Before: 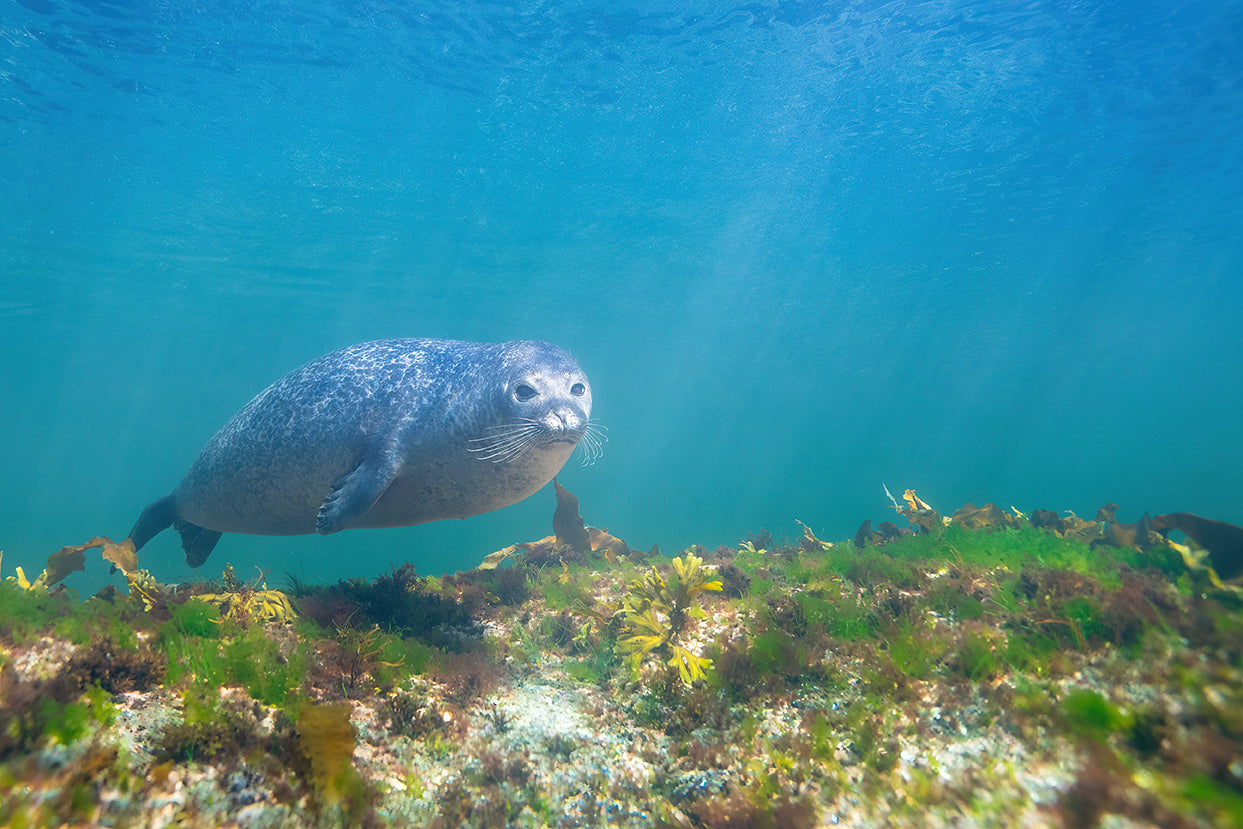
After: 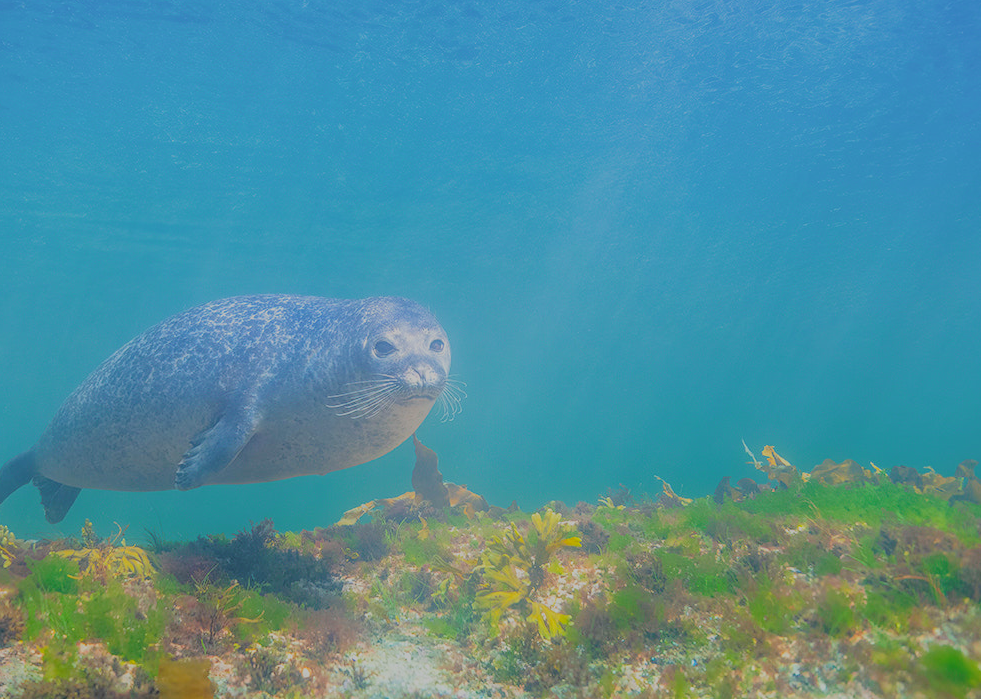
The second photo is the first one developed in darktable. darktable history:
local contrast: highlights 72%, shadows 18%, midtone range 0.19
shadows and highlights: shadows 33.56, highlights -47.18, compress 49.74%, soften with gaussian
filmic rgb: black relative exposure -8.87 EV, white relative exposure 4.98 EV, target black luminance 0%, hardness 3.78, latitude 66.35%, contrast 0.819, highlights saturation mix 11.02%, shadows ↔ highlights balance 20.67%, iterations of high-quality reconstruction 0
contrast brightness saturation: contrast -0.289
crop: left 11.418%, top 5.343%, right 9.593%, bottom 10.31%
contrast equalizer: octaves 7, y [[0.5, 0.5, 0.472, 0.5, 0.5, 0.5], [0.5 ×6], [0.5 ×6], [0 ×6], [0 ×6]]
tone equalizer: -8 EV -0.719 EV, -7 EV -0.702 EV, -6 EV -0.577 EV, -5 EV -0.365 EV, -3 EV 0.373 EV, -2 EV 0.6 EV, -1 EV 0.688 EV, +0 EV 0.726 EV
